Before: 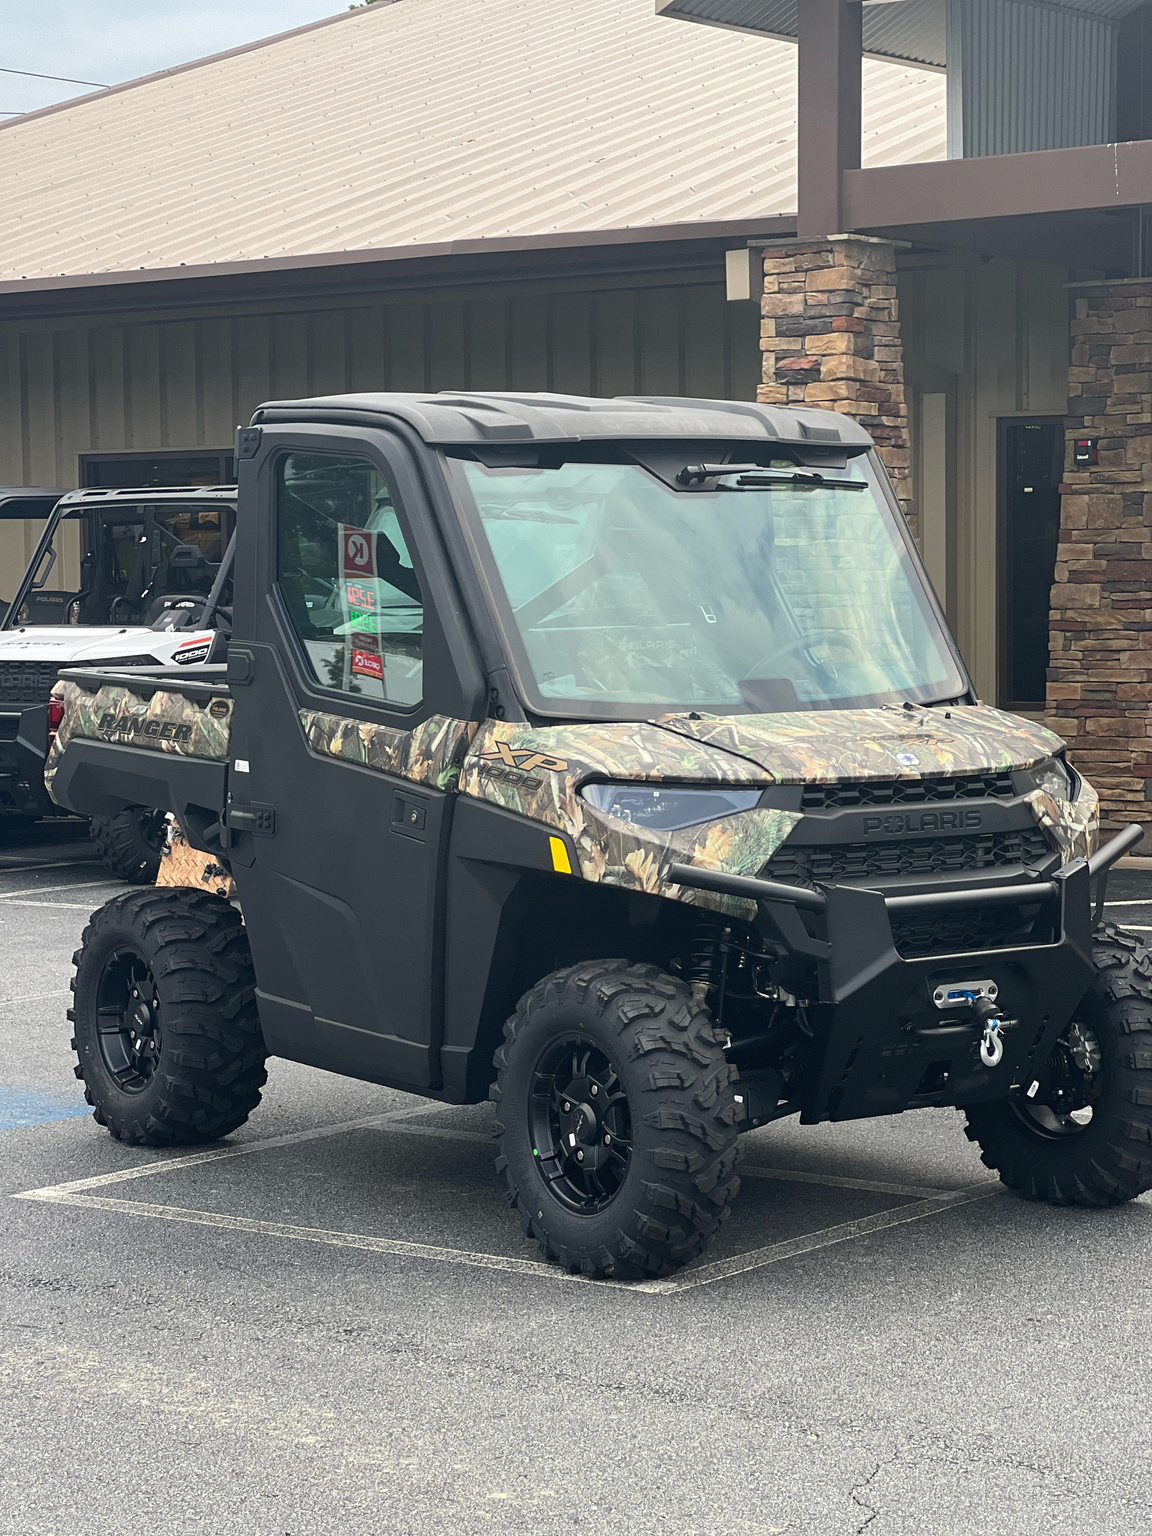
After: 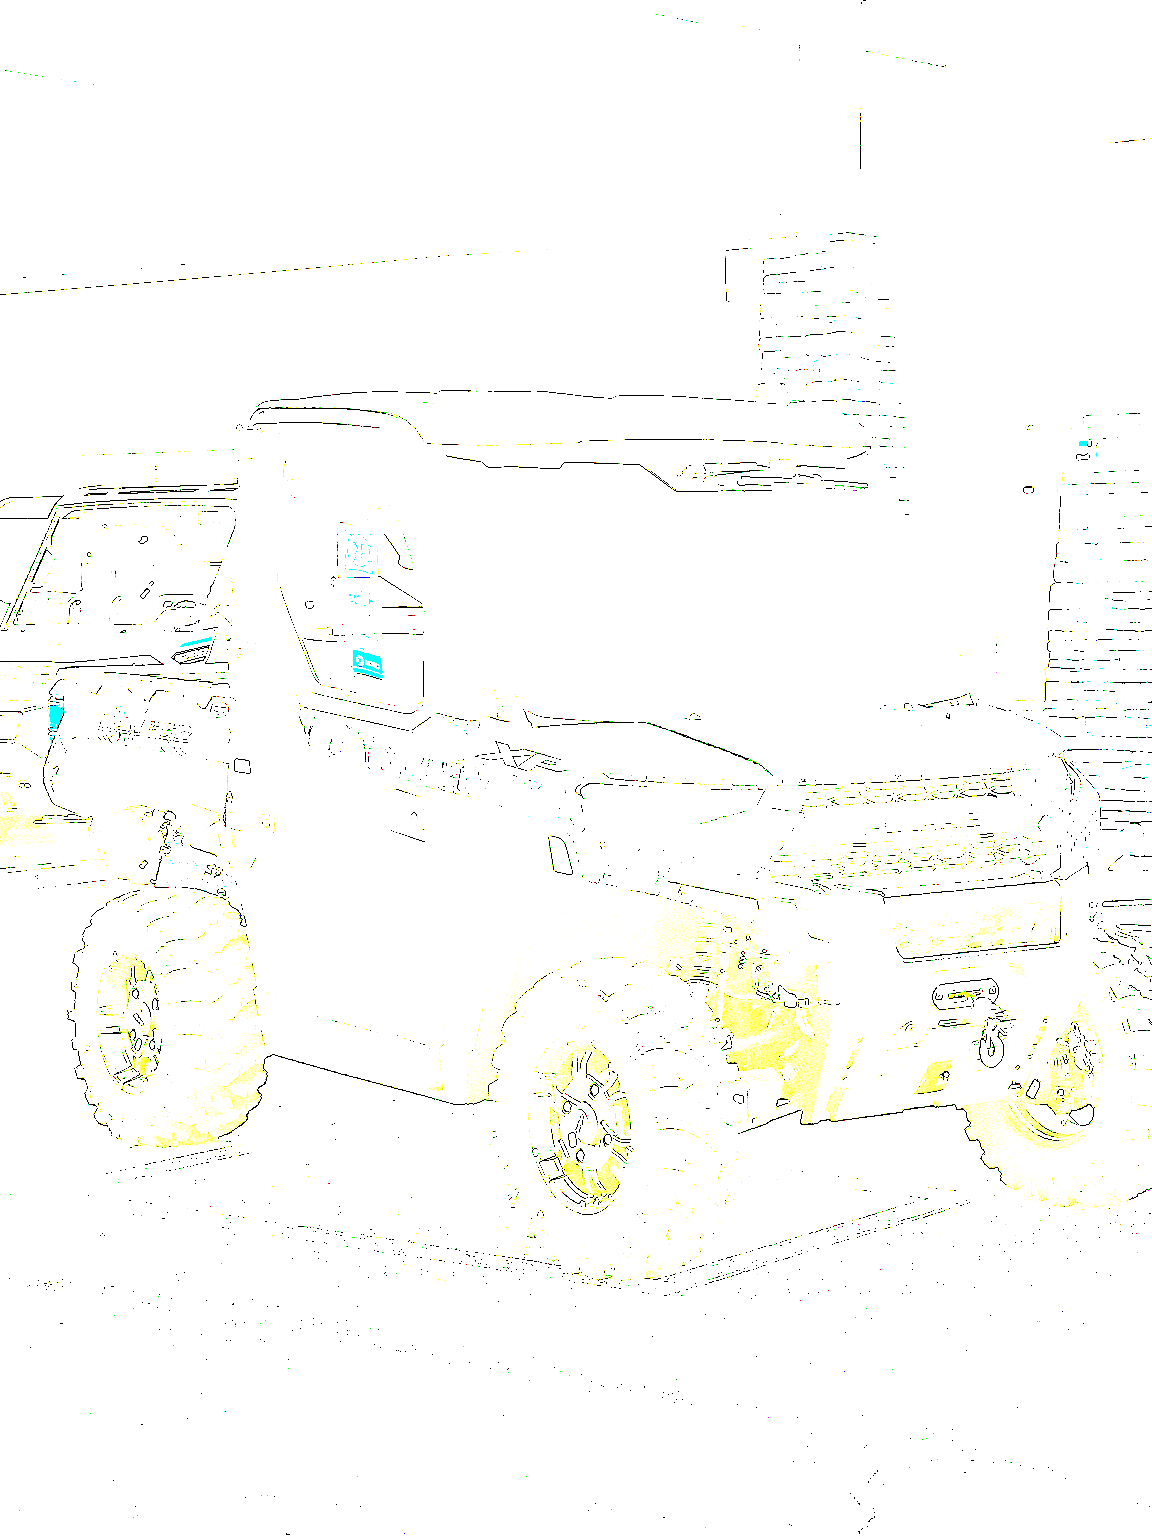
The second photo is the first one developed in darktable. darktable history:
exposure: exposure 7.923 EV, compensate exposure bias true, compensate highlight preservation false
color balance rgb: shadows lift › chroma 9.692%, shadows lift › hue 45.49°, highlights gain › chroma 1.025%, highlights gain › hue 53.35°, global offset › chroma 0.395%, global offset › hue 30.82°, perceptual saturation grading › global saturation 9.655%, hue shift -150.47°, contrast 34.763%, saturation formula JzAzBz (2021)
